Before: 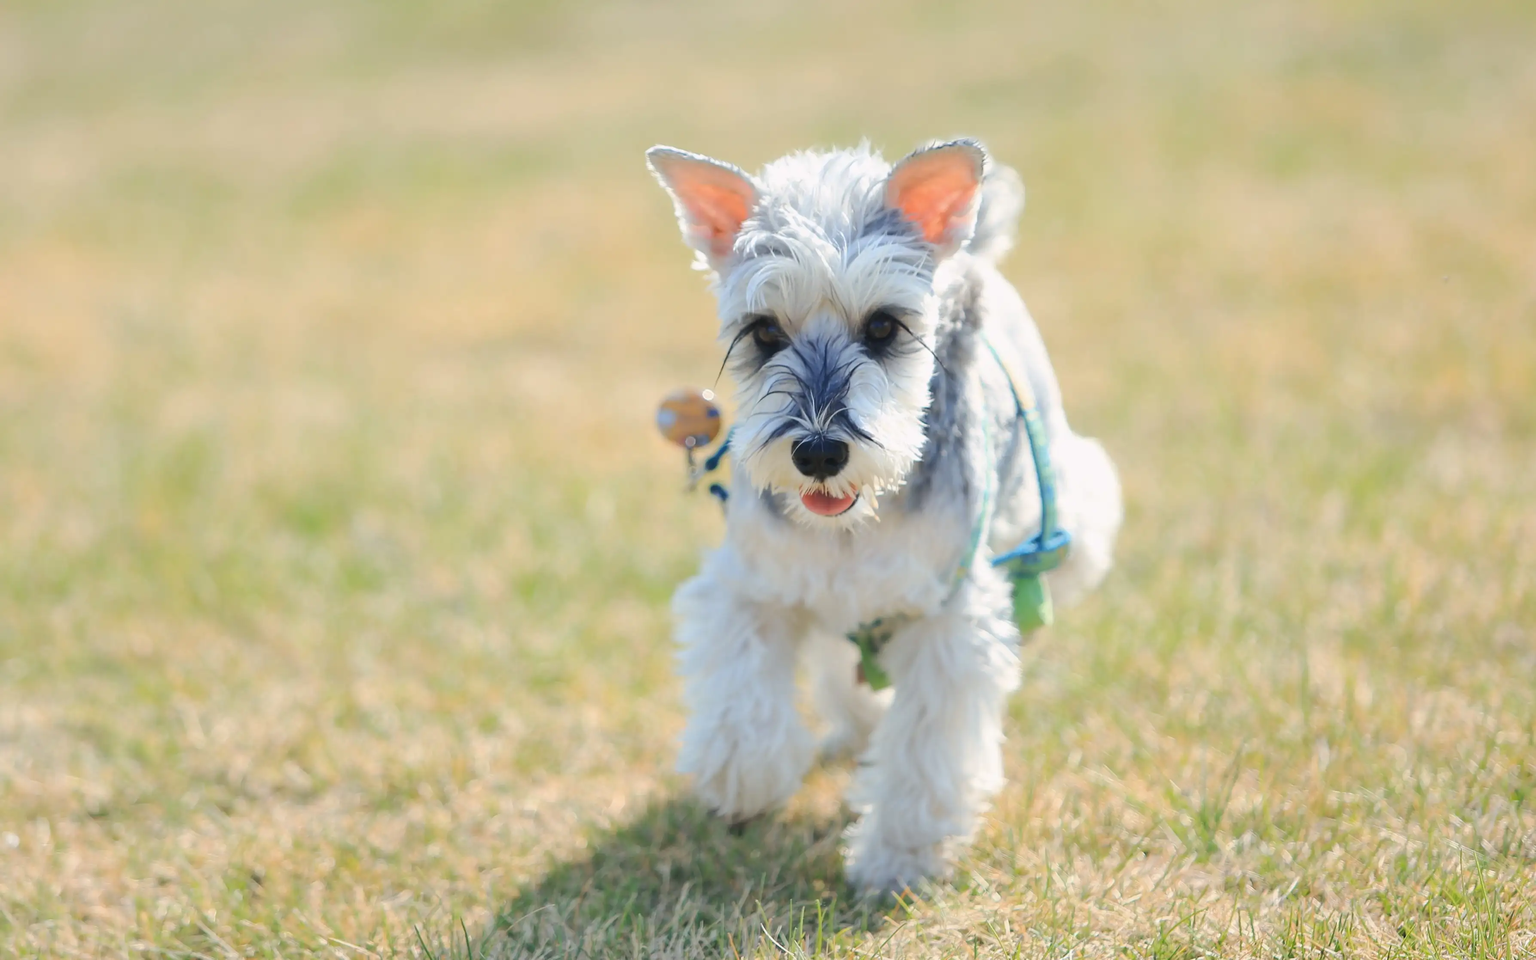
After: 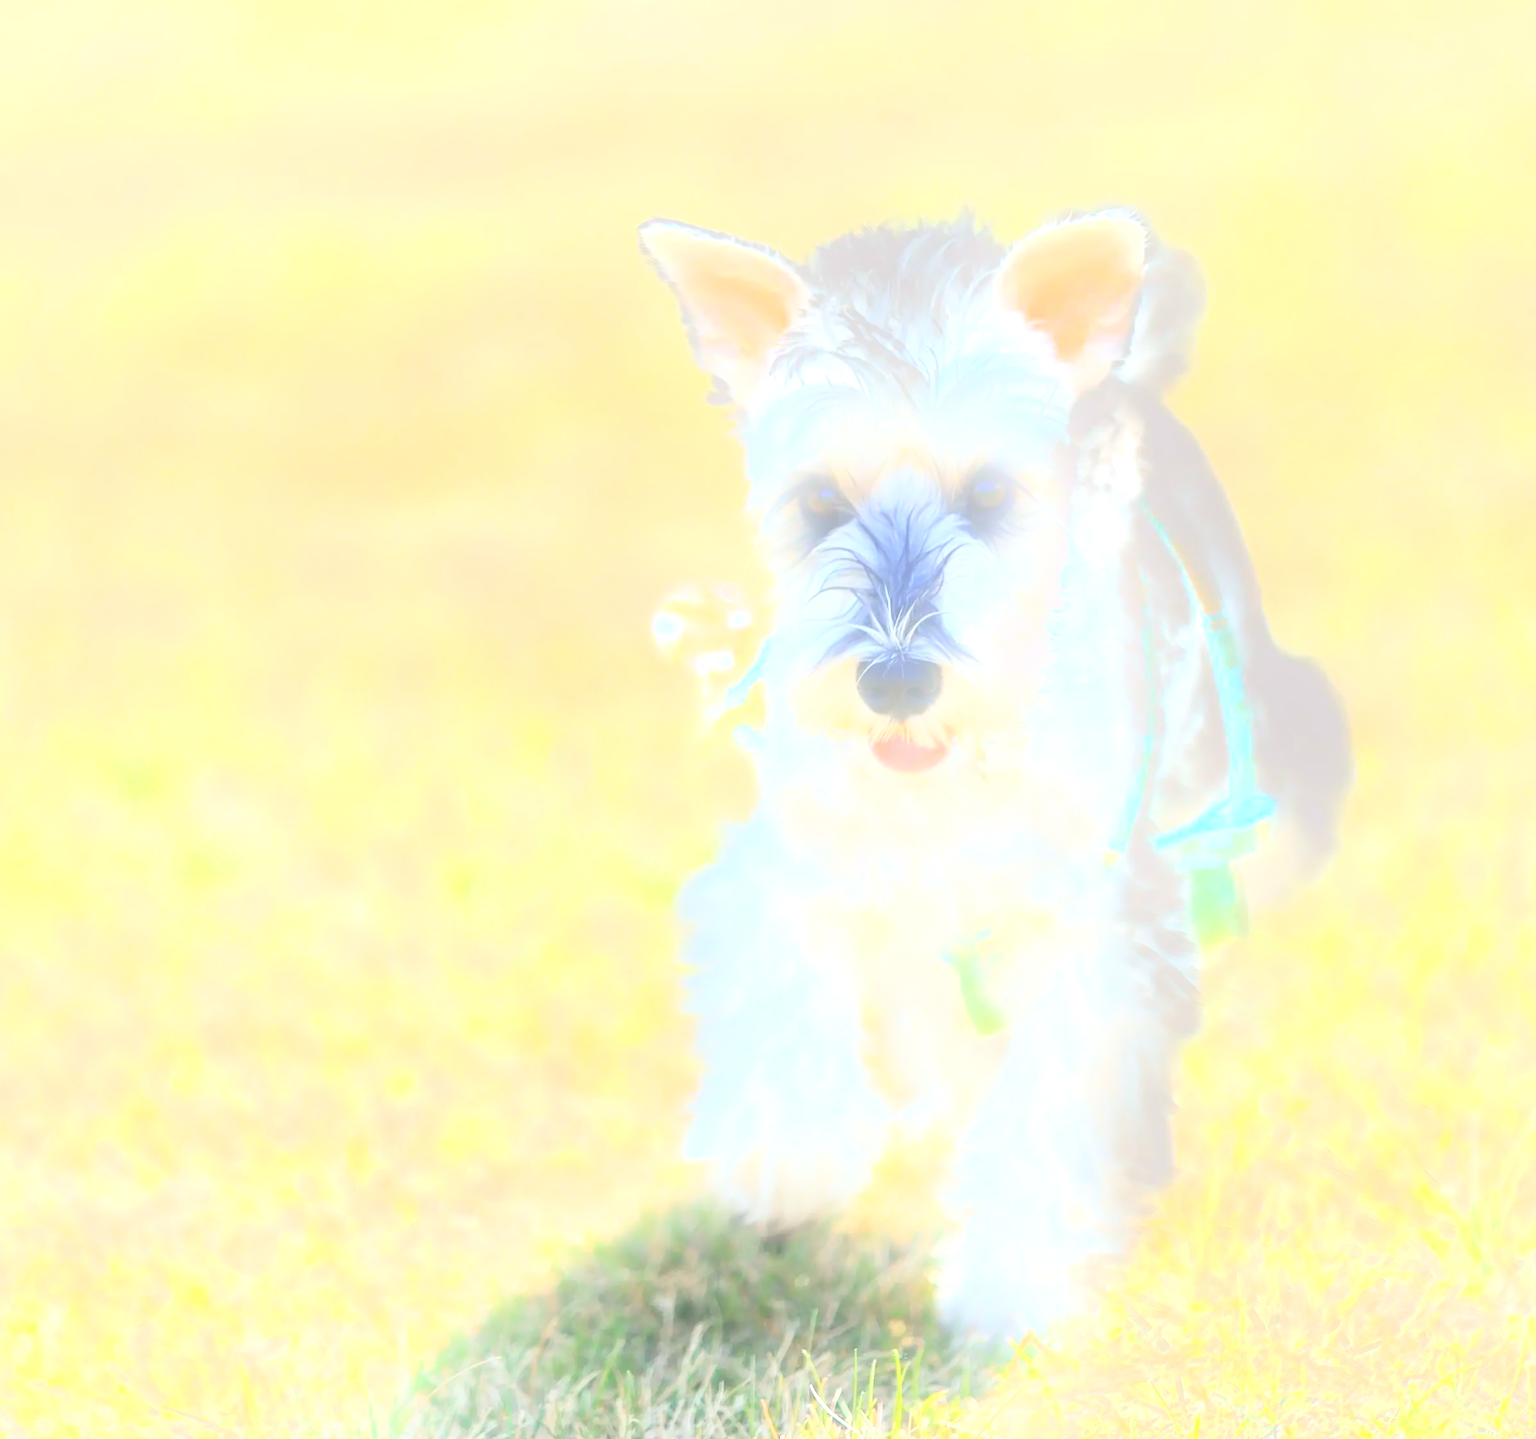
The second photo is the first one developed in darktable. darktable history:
crop and rotate: left 14.385%, right 18.948%
bloom: on, module defaults
rgb levels: preserve colors max RGB
exposure: black level correction 0.001, exposure 1.129 EV, compensate exposure bias true, compensate highlight preservation false
